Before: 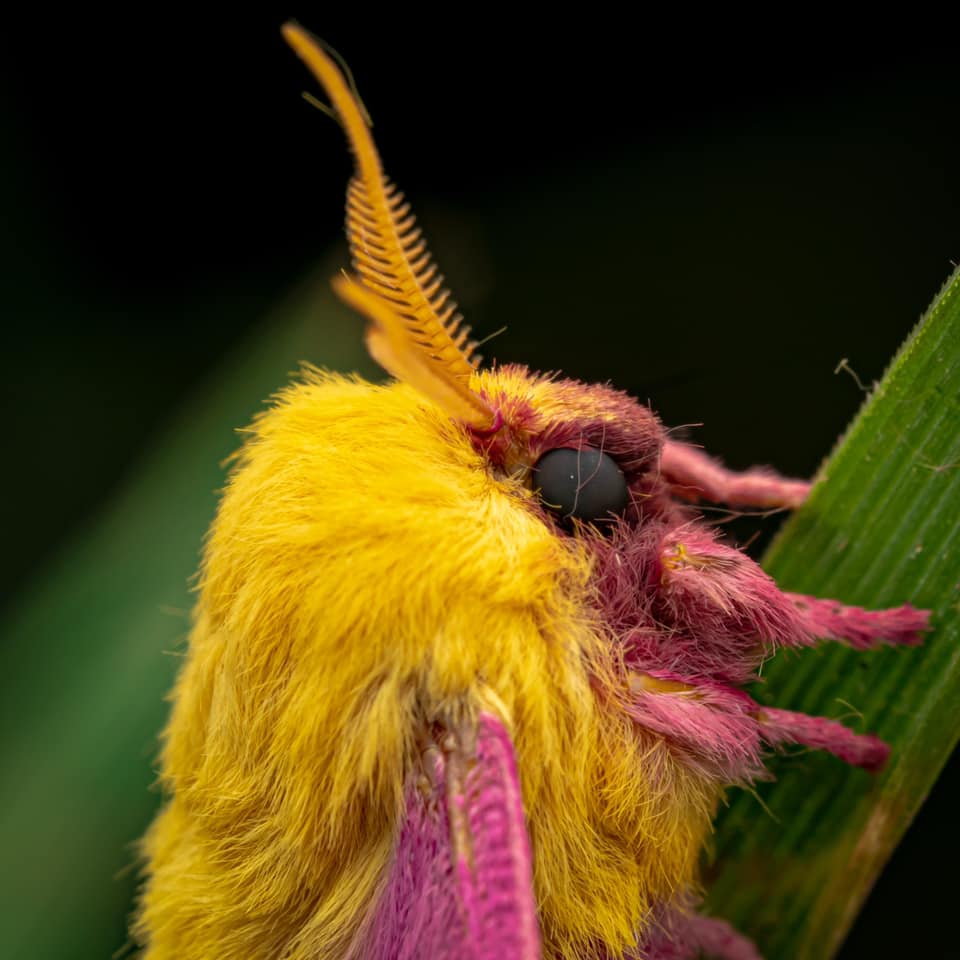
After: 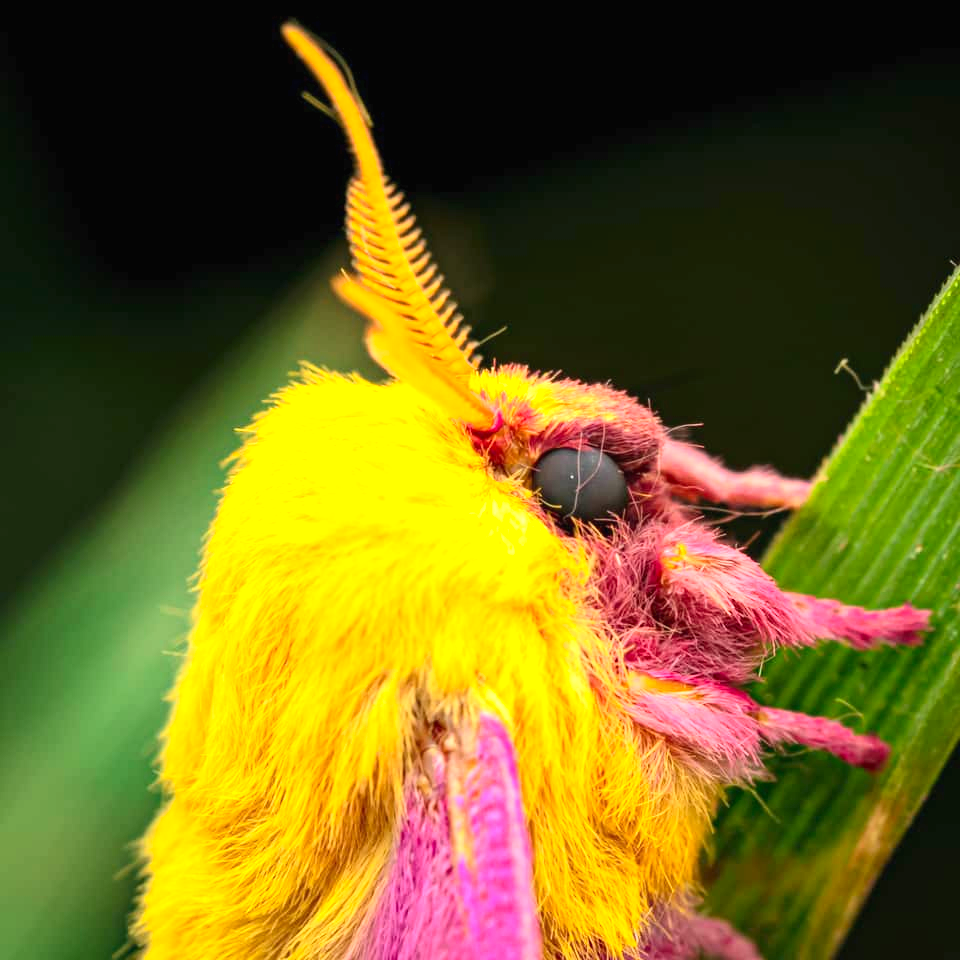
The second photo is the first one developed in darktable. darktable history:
exposure: black level correction 0, exposure 1.095 EV, compensate highlight preservation false
contrast brightness saturation: contrast 0.202, brightness 0.166, saturation 0.218
